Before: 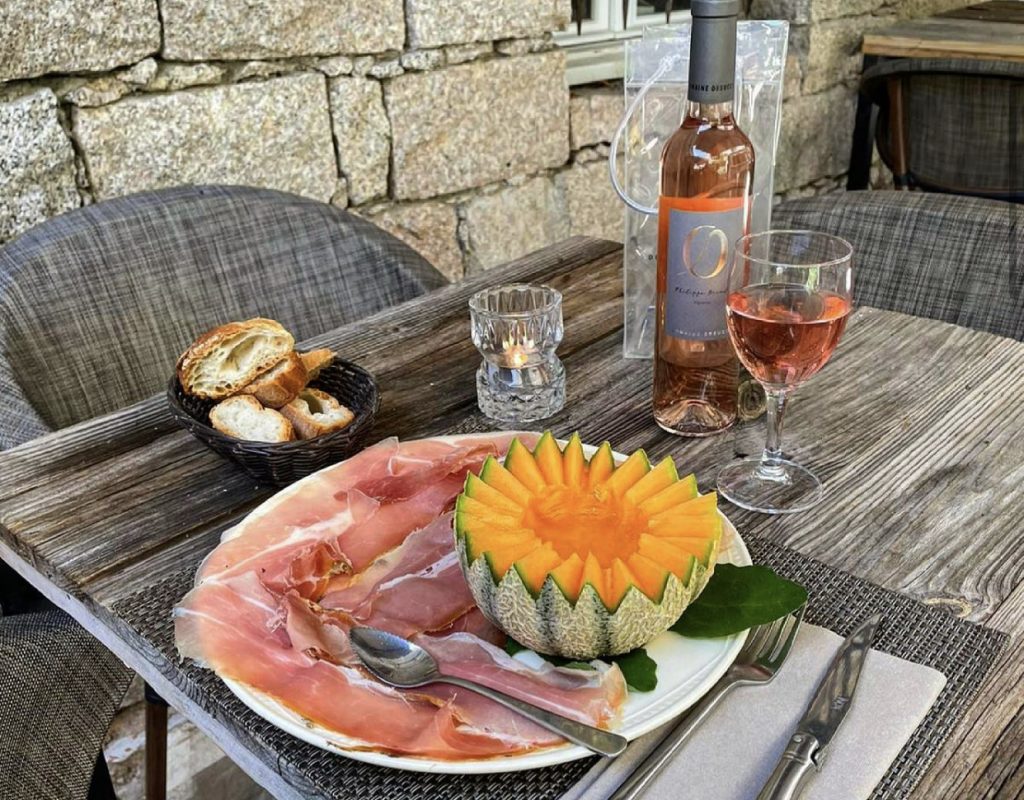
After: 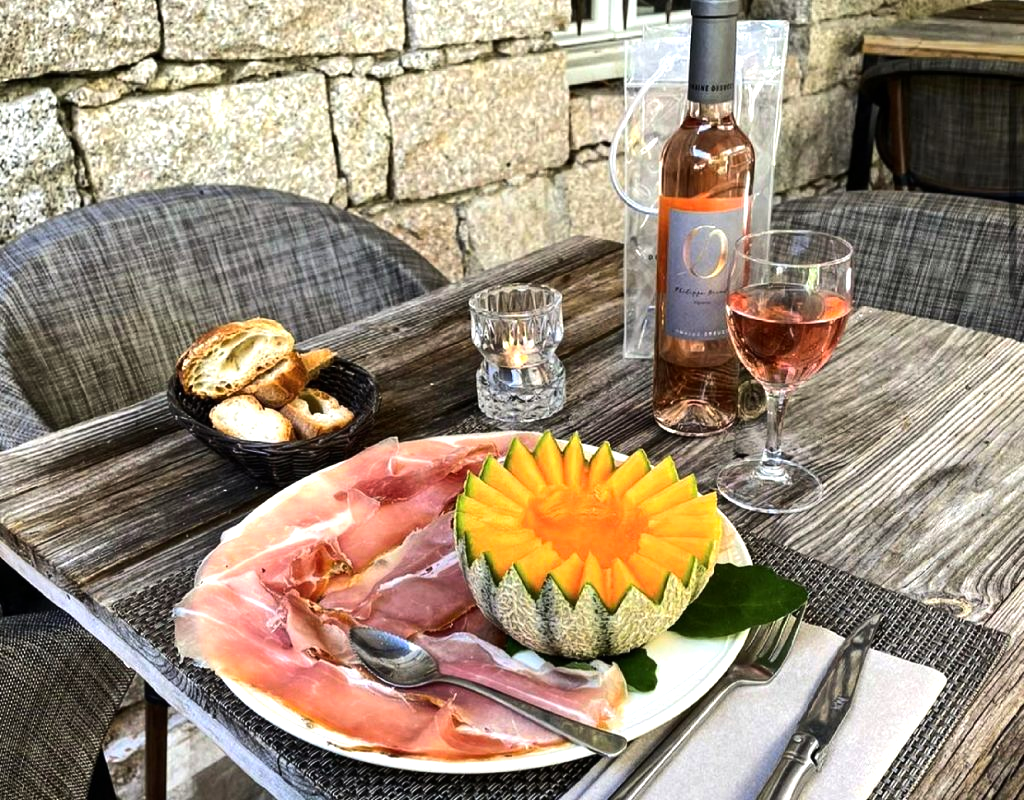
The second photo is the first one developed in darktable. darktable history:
tone equalizer: -8 EV -0.75 EV, -7 EV -0.7 EV, -6 EV -0.6 EV, -5 EV -0.4 EV, -3 EV 0.4 EV, -2 EV 0.6 EV, -1 EV 0.7 EV, +0 EV 0.75 EV, edges refinement/feathering 500, mask exposure compensation -1.57 EV, preserve details no
contrast brightness saturation: saturation 0.13
